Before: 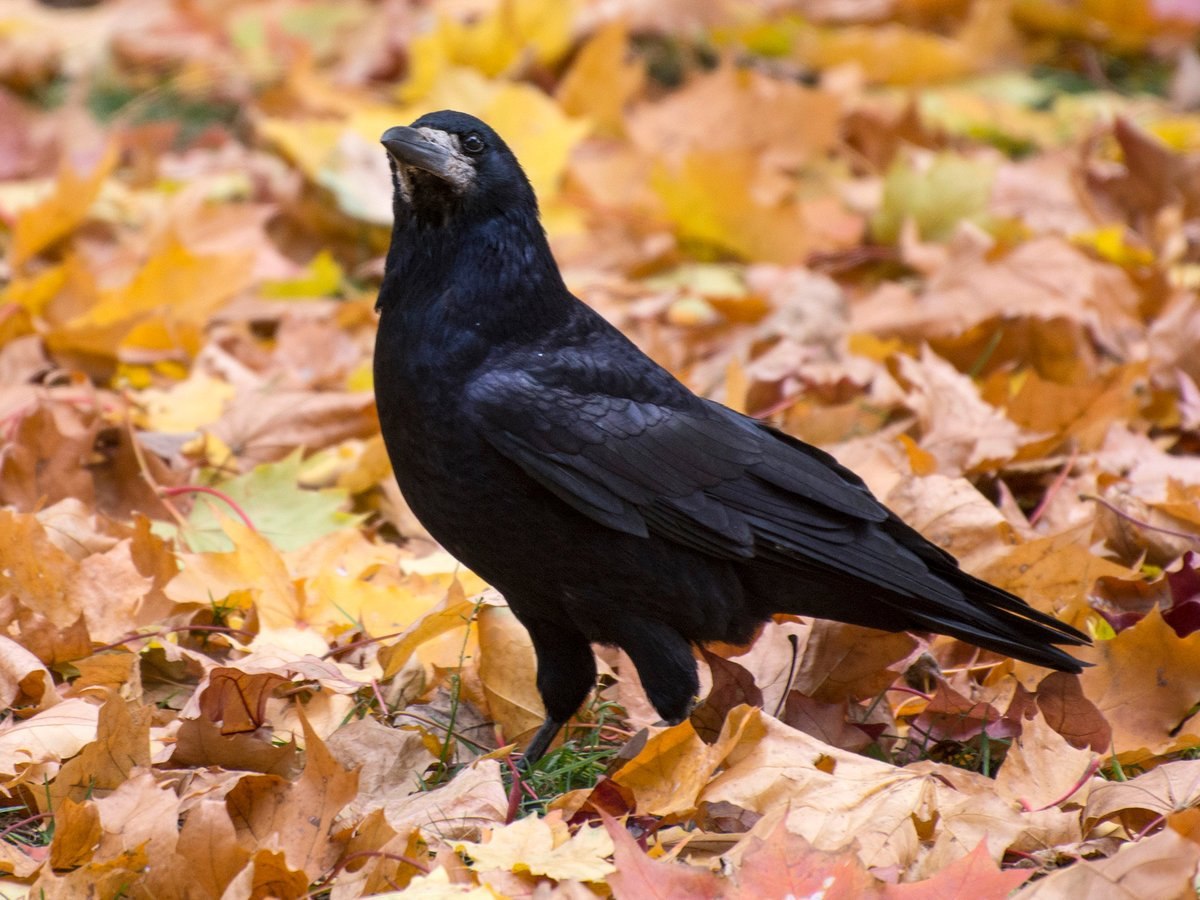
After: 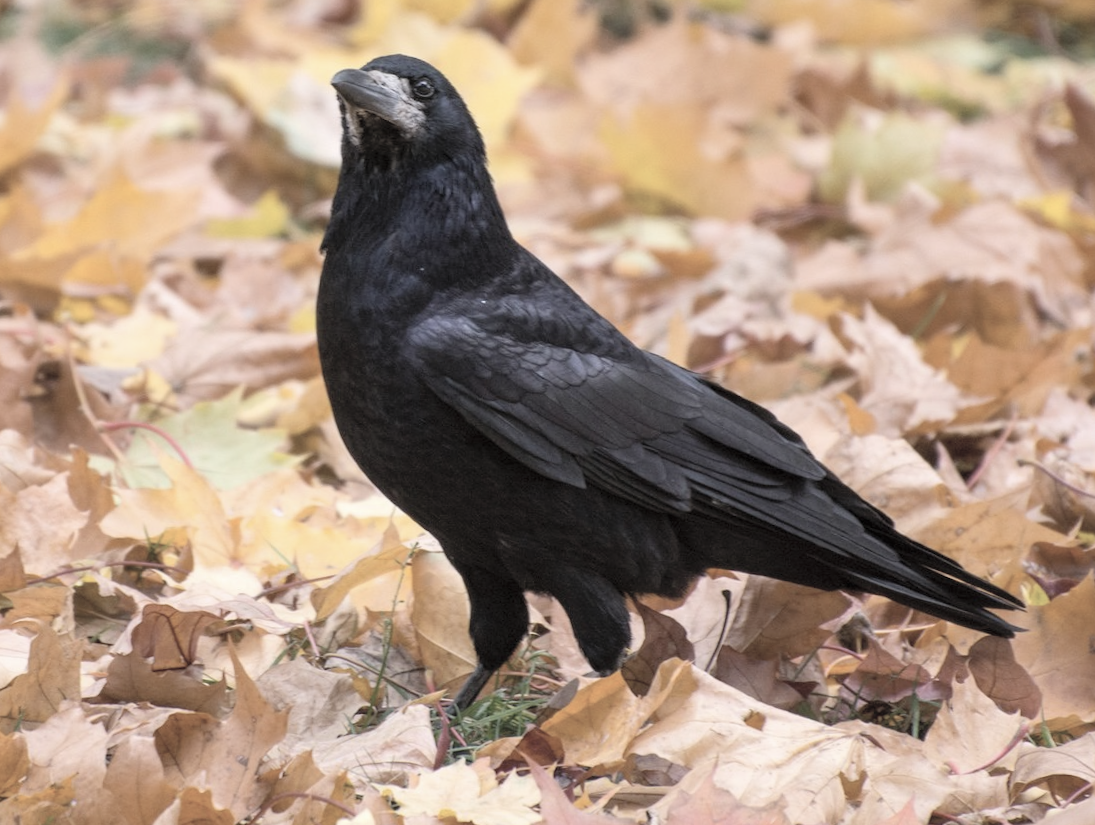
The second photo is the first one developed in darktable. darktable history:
crop and rotate: angle -1.9°, left 3.074%, top 3.832%, right 1.649%, bottom 0.476%
contrast brightness saturation: brightness 0.183, saturation -0.5
